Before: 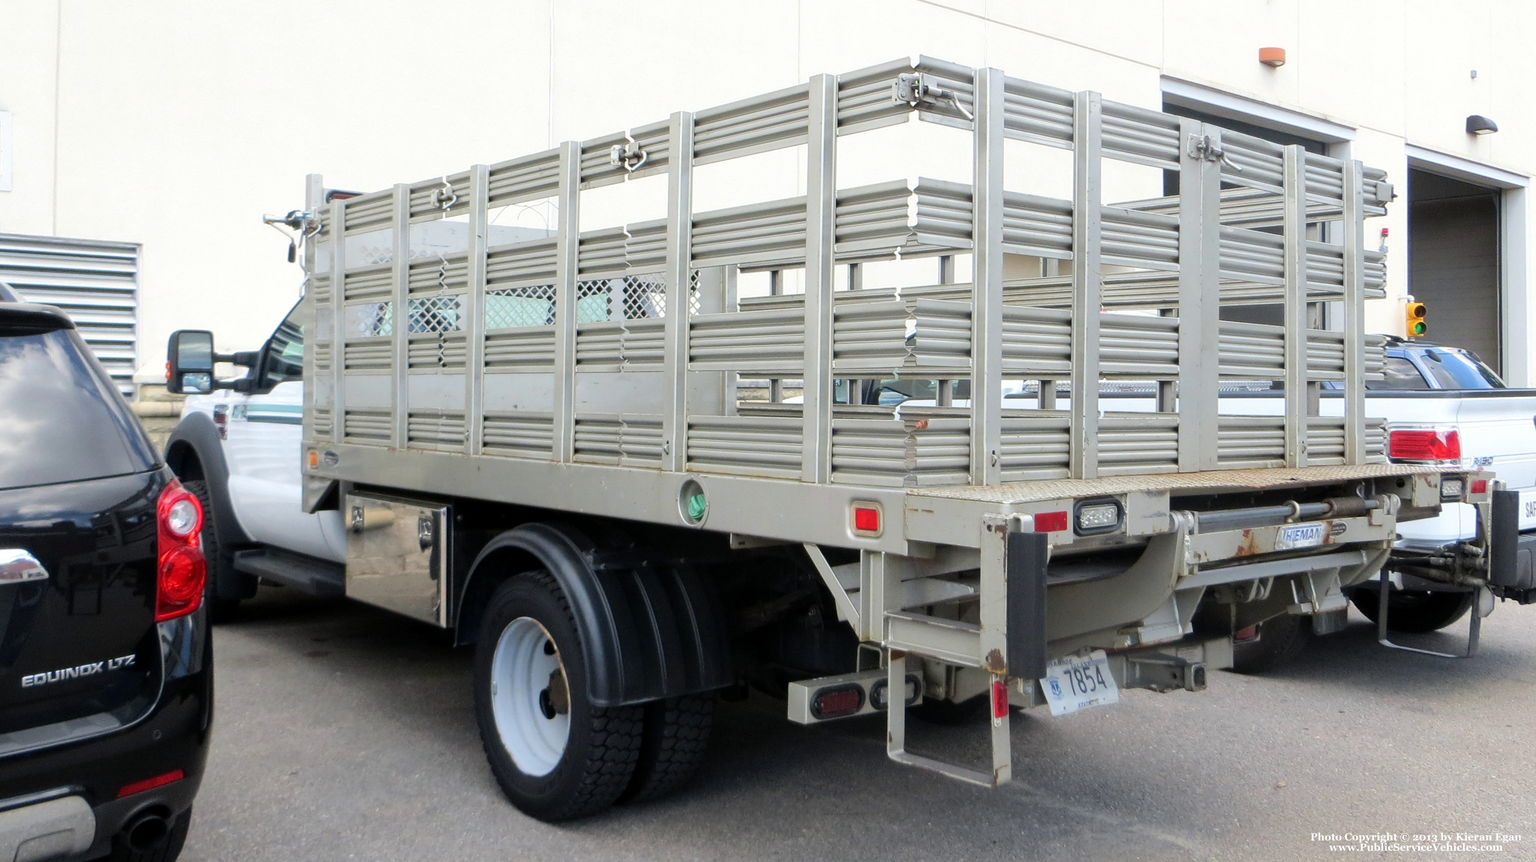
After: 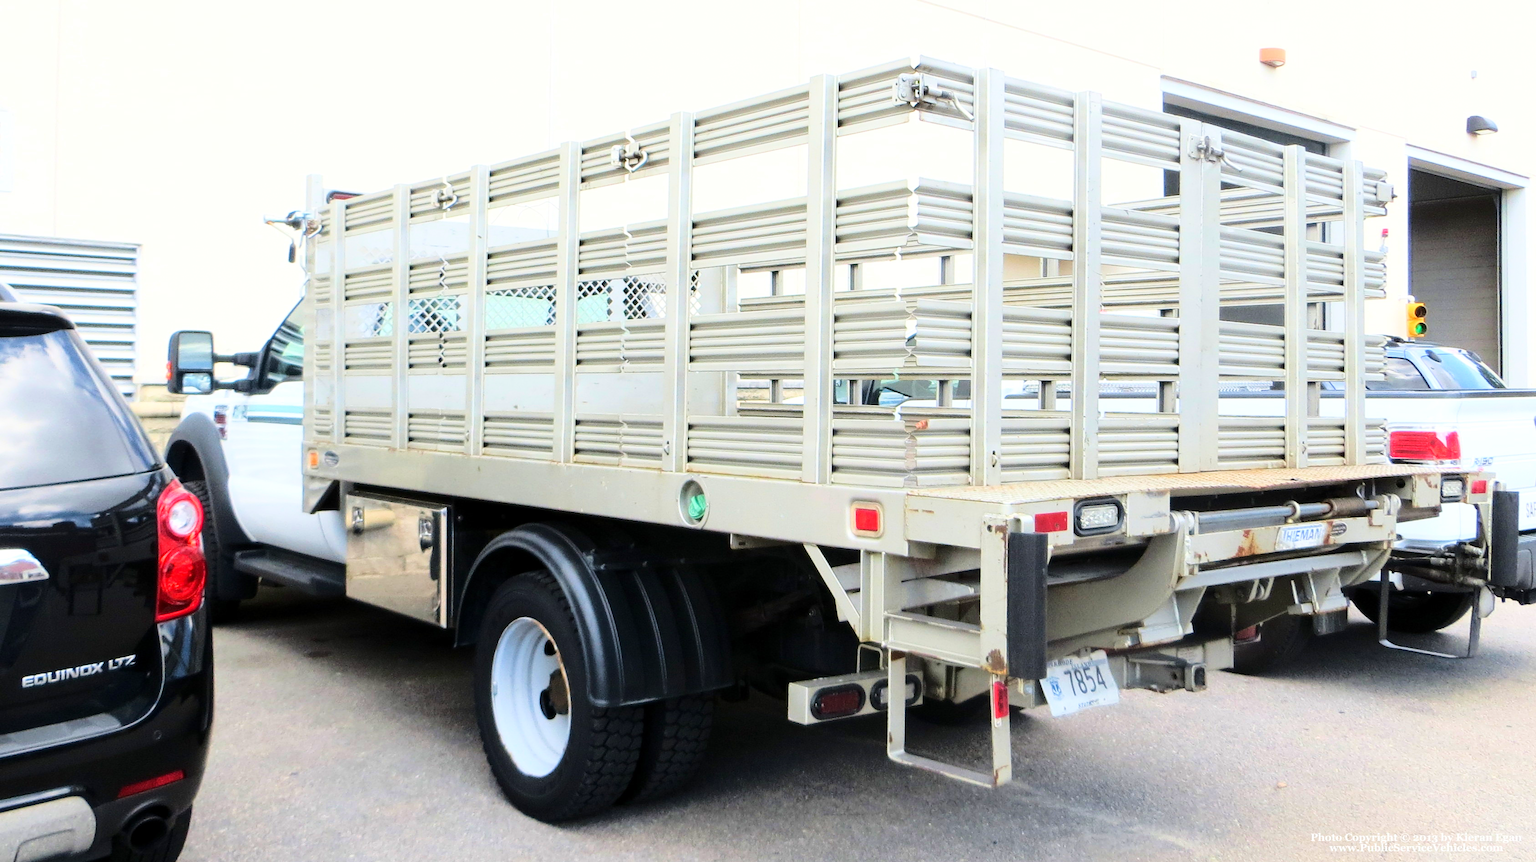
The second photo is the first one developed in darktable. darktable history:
velvia: on, module defaults
base curve: curves: ch0 [(0, 0) (0.032, 0.037) (0.105, 0.228) (0.435, 0.76) (0.856, 0.983) (1, 1)]
